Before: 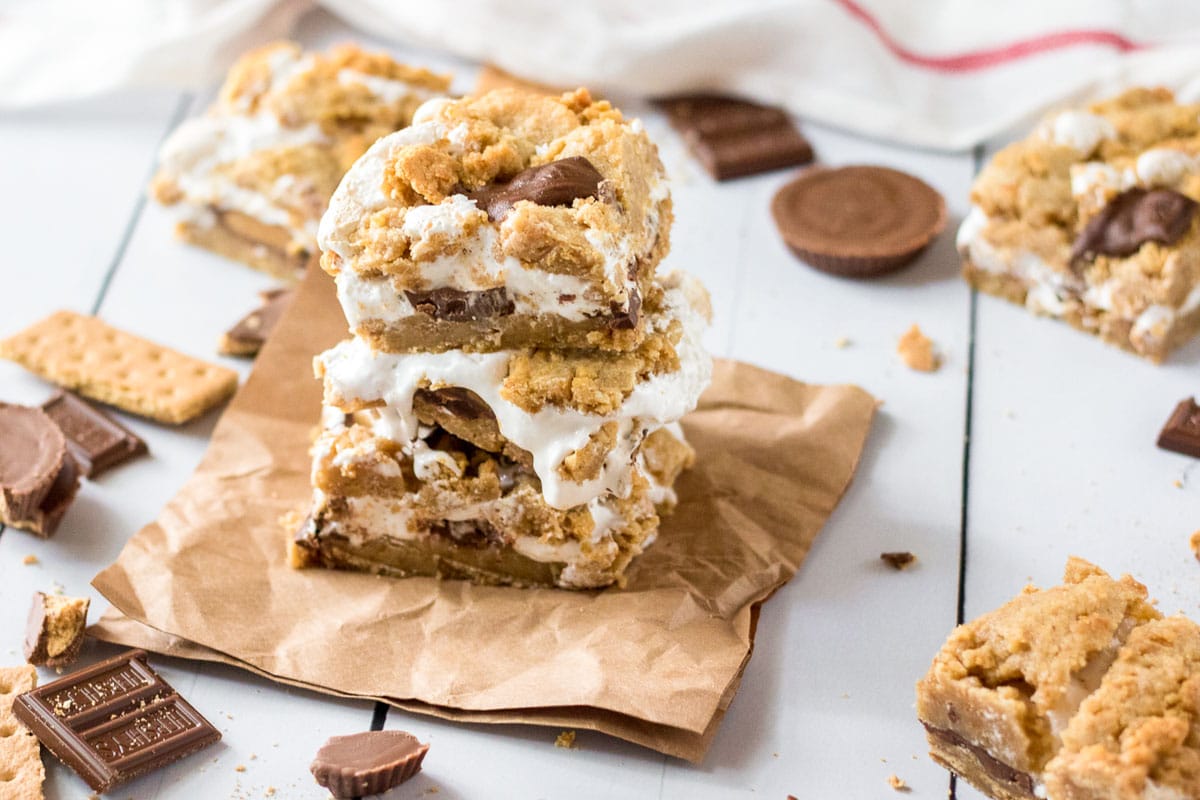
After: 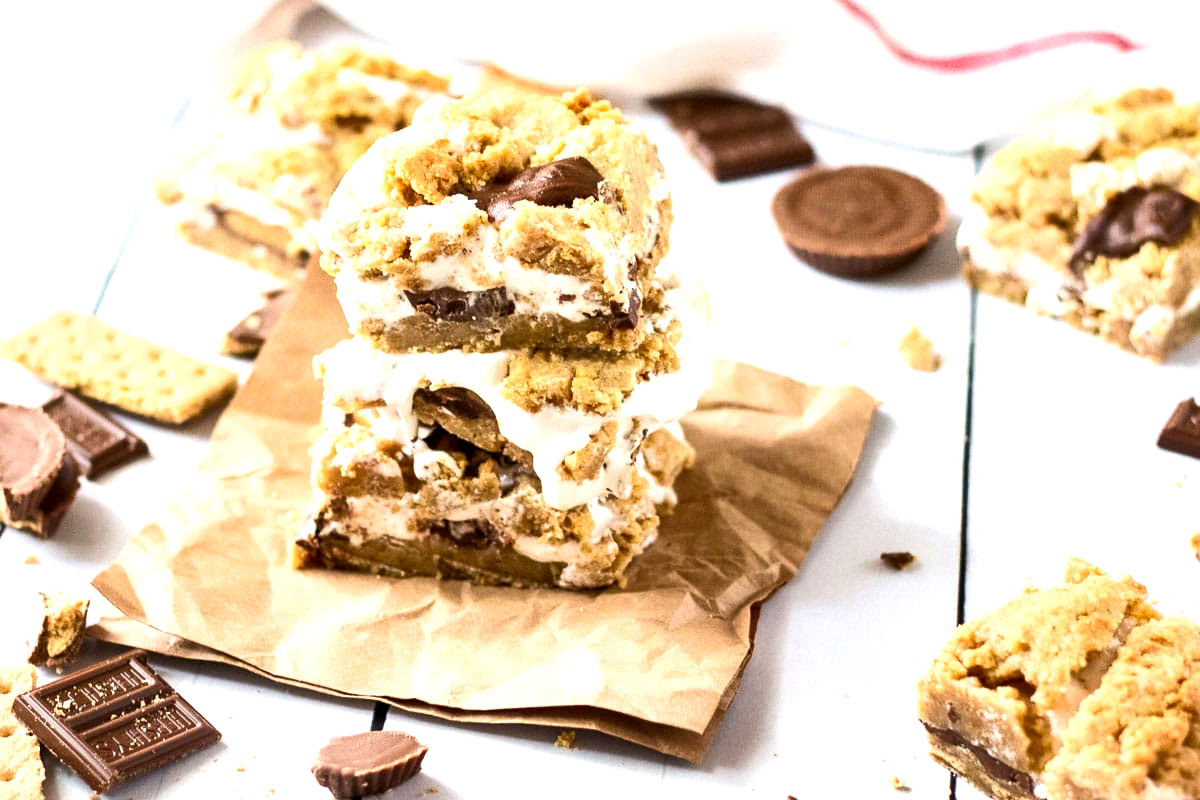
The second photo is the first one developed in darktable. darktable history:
contrast brightness saturation: contrast 0.143
shadows and highlights: shadows 32.12, highlights -32.98, soften with gaussian
tone equalizer: -8 EV -0.785 EV, -7 EV -0.72 EV, -6 EV -0.568 EV, -5 EV -0.389 EV, -3 EV 0.403 EV, -2 EV 0.6 EV, -1 EV 0.699 EV, +0 EV 0.767 EV
